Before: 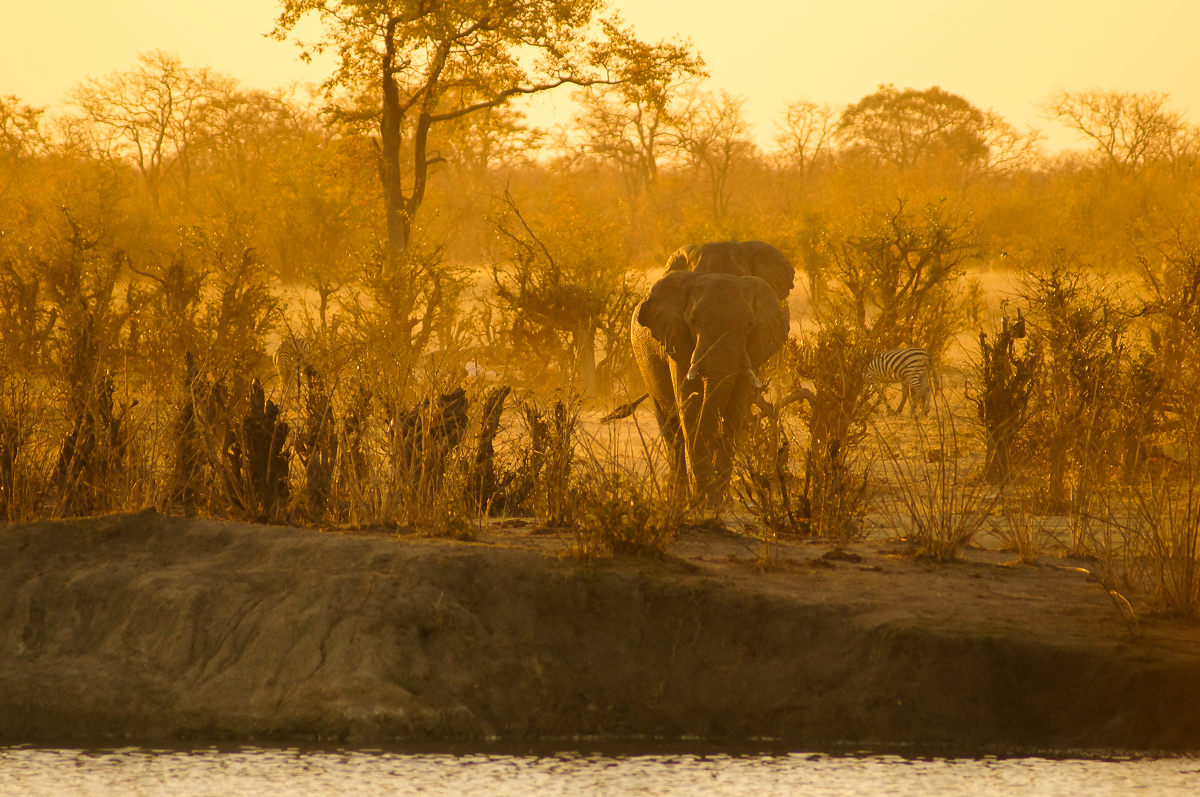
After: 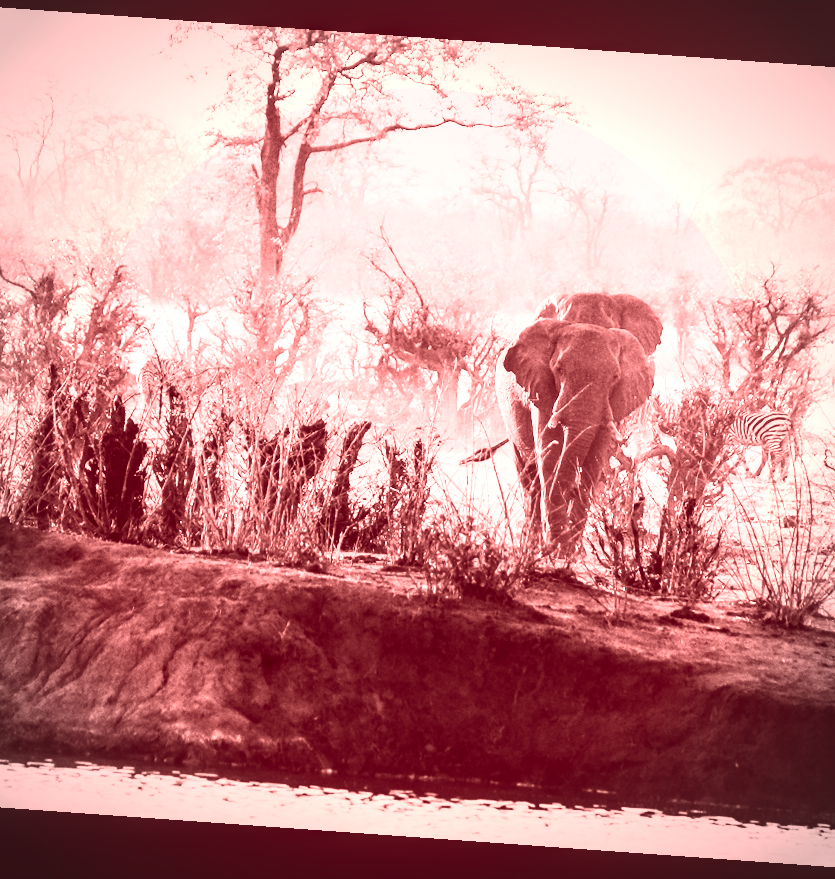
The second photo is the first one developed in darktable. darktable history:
local contrast: on, module defaults
rotate and perspective: rotation 4.1°, automatic cropping off
crop and rotate: left 13.342%, right 19.991%
contrast brightness saturation: contrast 0.28
vignetting: unbound false
colorize: saturation 60%, source mix 100%
rgb curve: curves: ch0 [(0, 0) (0.21, 0.15) (0.24, 0.21) (0.5, 0.75) (0.75, 0.96) (0.89, 0.99) (1, 1)]; ch1 [(0, 0.02) (0.21, 0.13) (0.25, 0.2) (0.5, 0.67) (0.75, 0.9) (0.89, 0.97) (1, 1)]; ch2 [(0, 0.02) (0.21, 0.13) (0.25, 0.2) (0.5, 0.67) (0.75, 0.9) (0.89, 0.97) (1, 1)], compensate middle gray true
